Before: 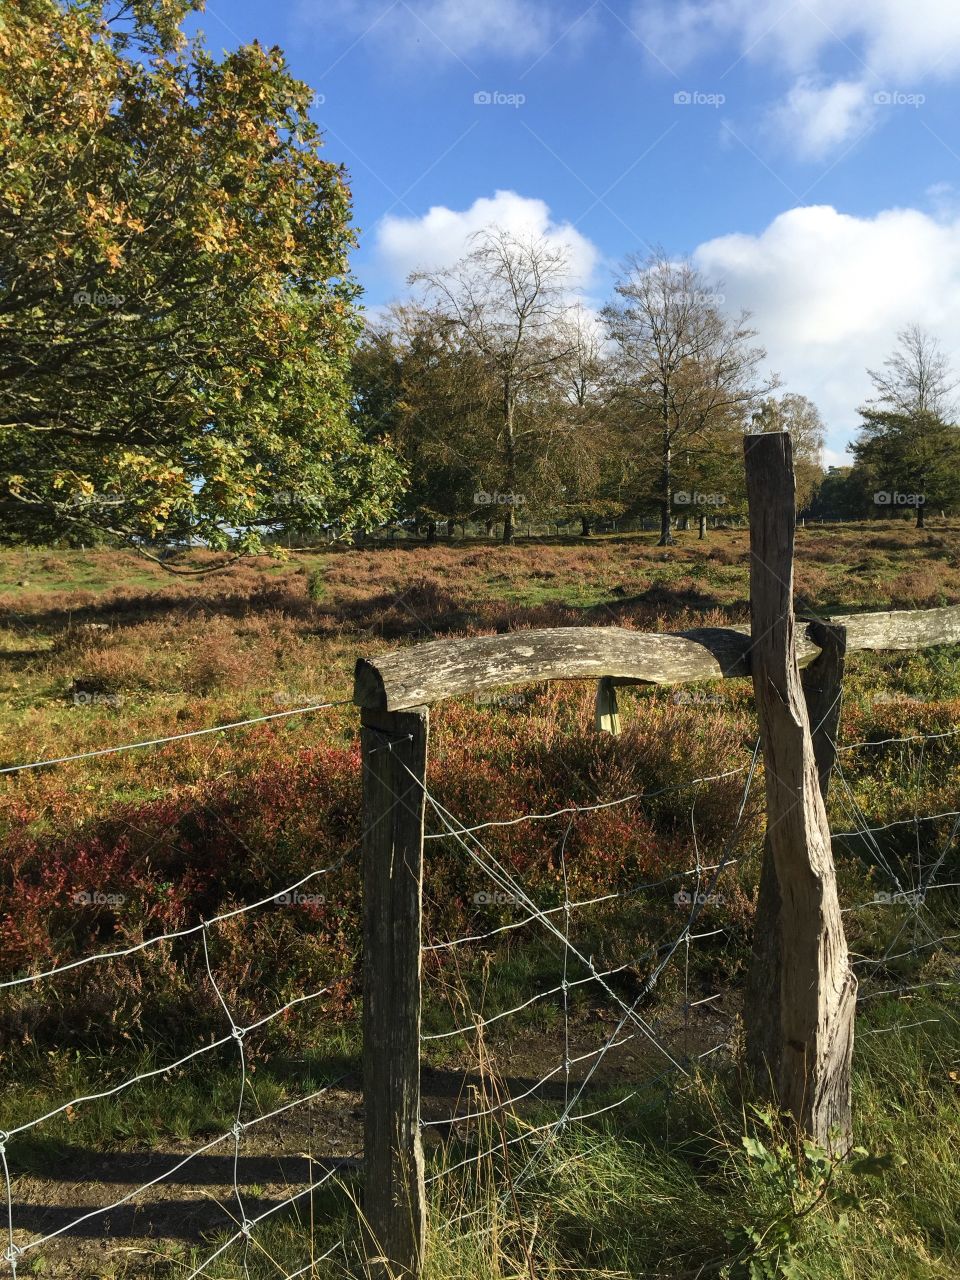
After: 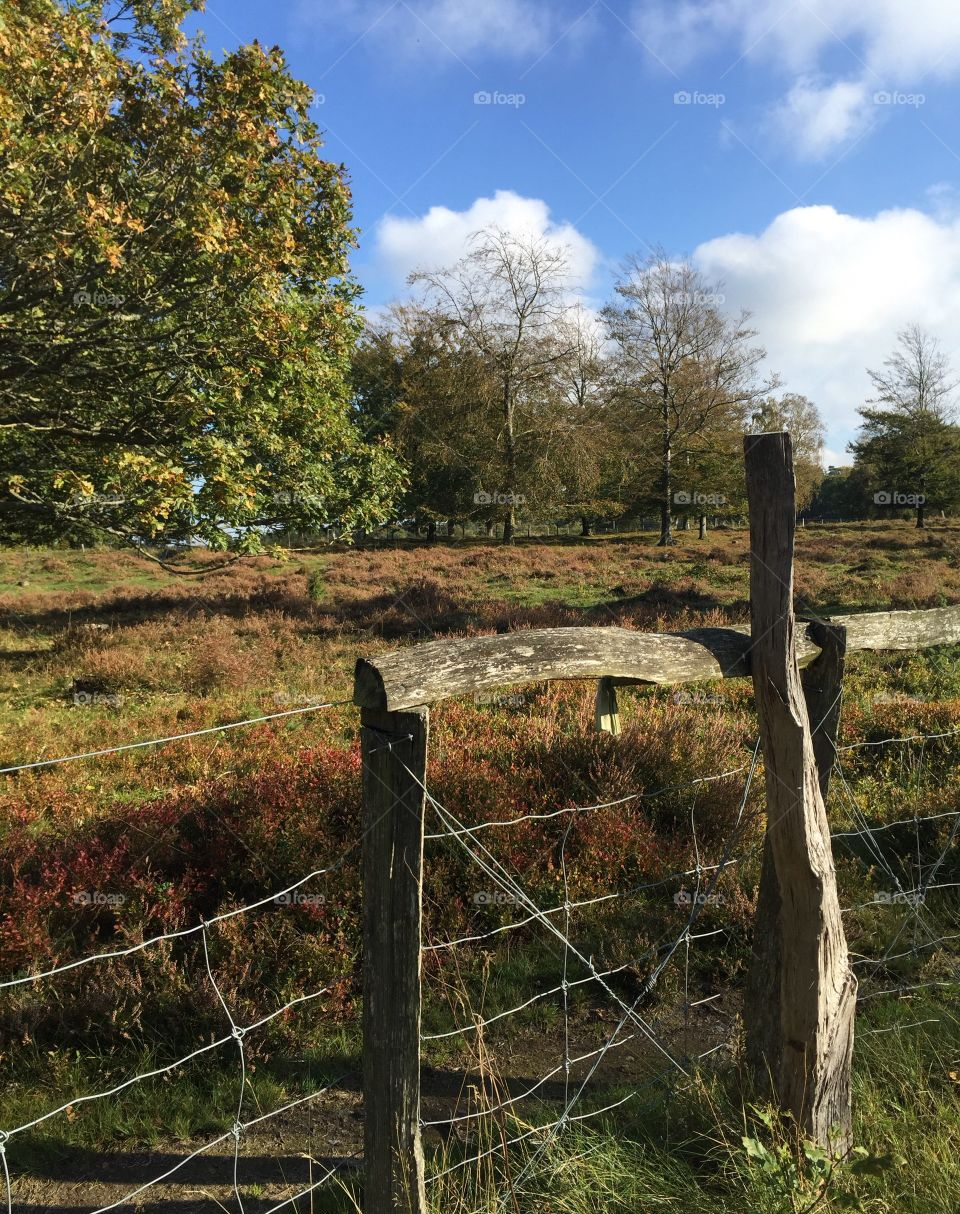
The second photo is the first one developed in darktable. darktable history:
crop and rotate: top 0.008%, bottom 5.092%
